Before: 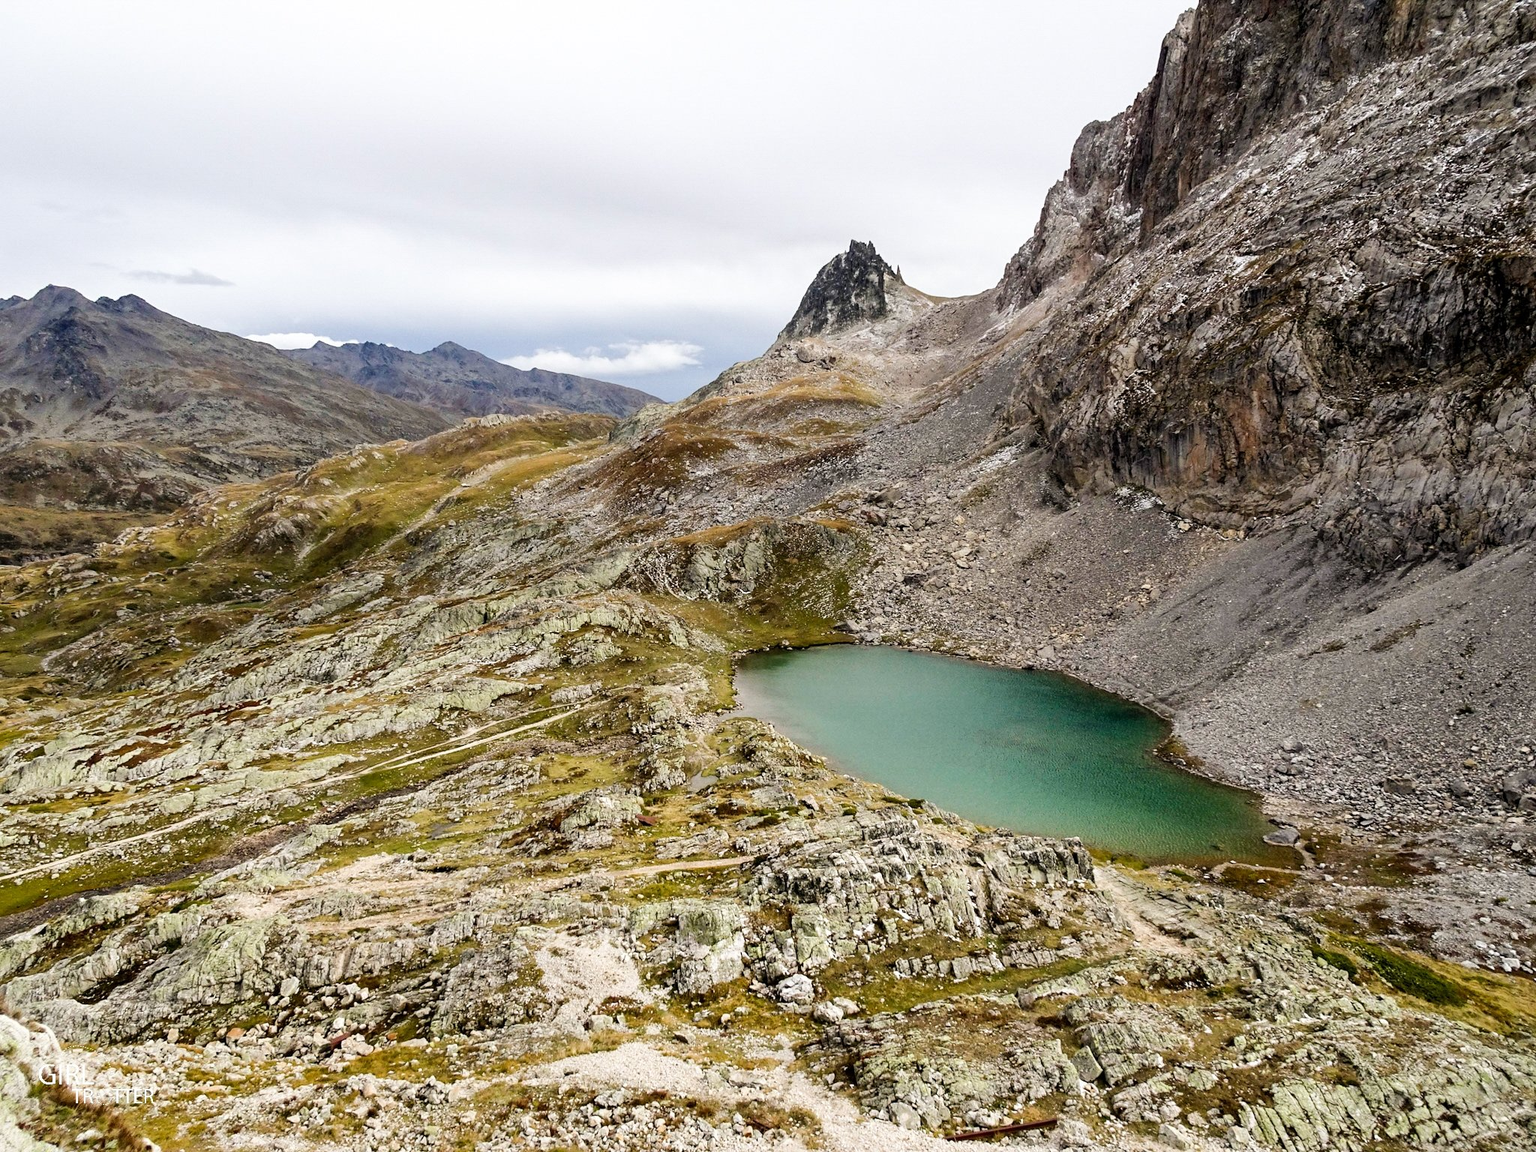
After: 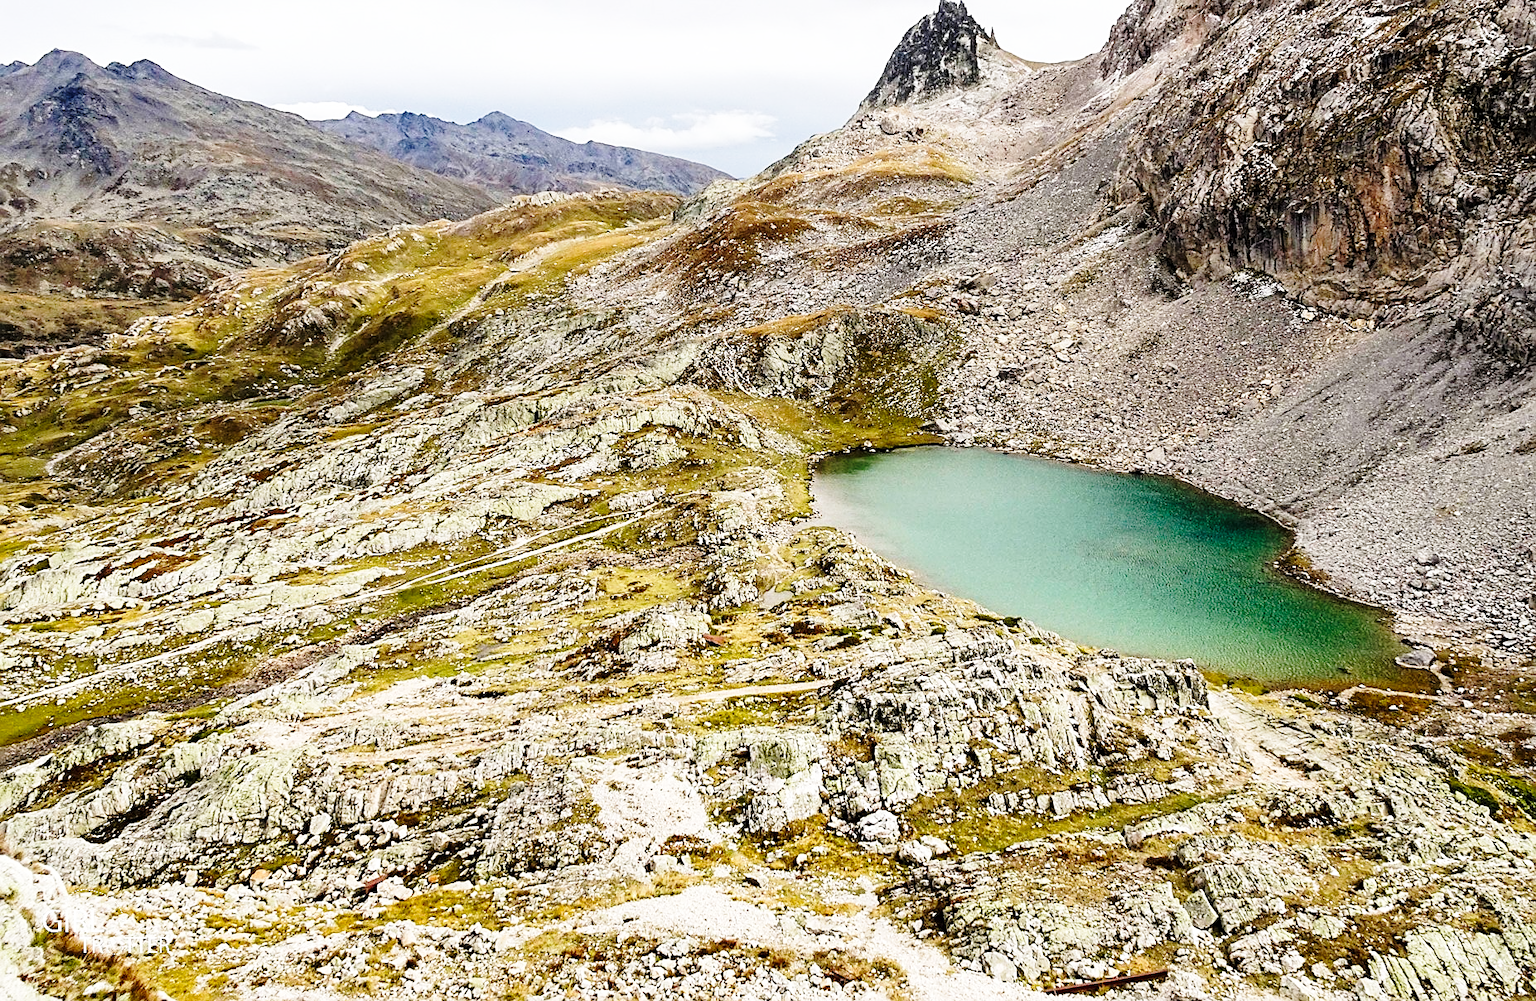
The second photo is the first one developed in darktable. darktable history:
base curve: curves: ch0 [(0, 0) (0.028, 0.03) (0.121, 0.232) (0.46, 0.748) (0.859, 0.968) (1, 1)], preserve colors none
crop: top 20.916%, right 9.437%, bottom 0.316%
sharpen: on, module defaults
